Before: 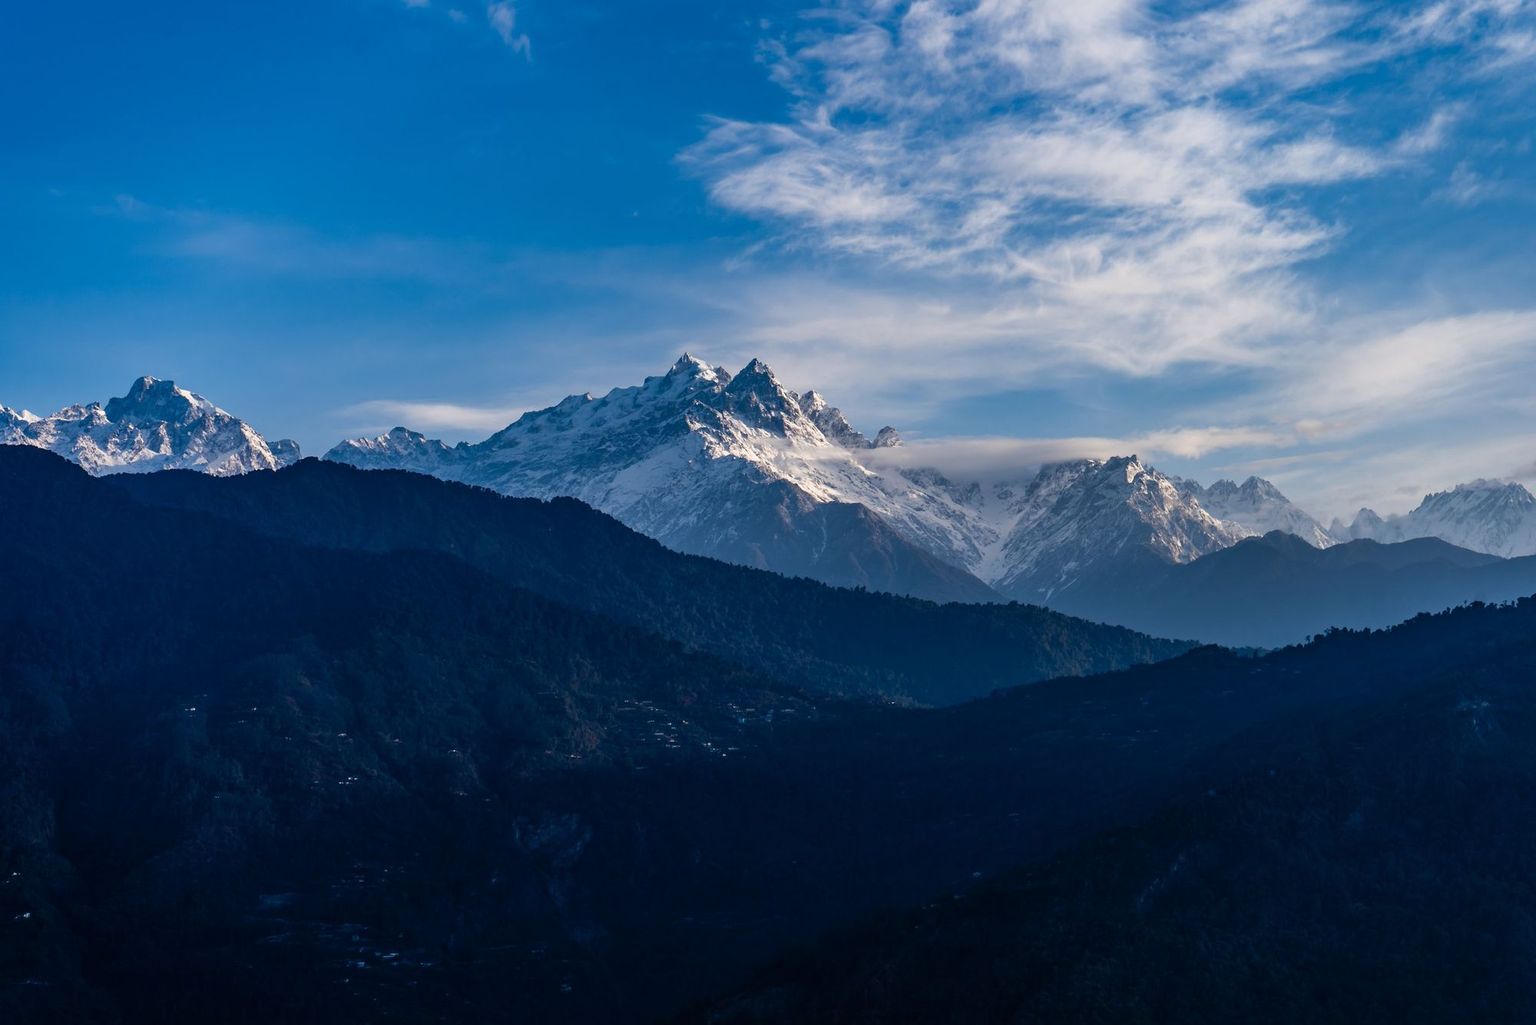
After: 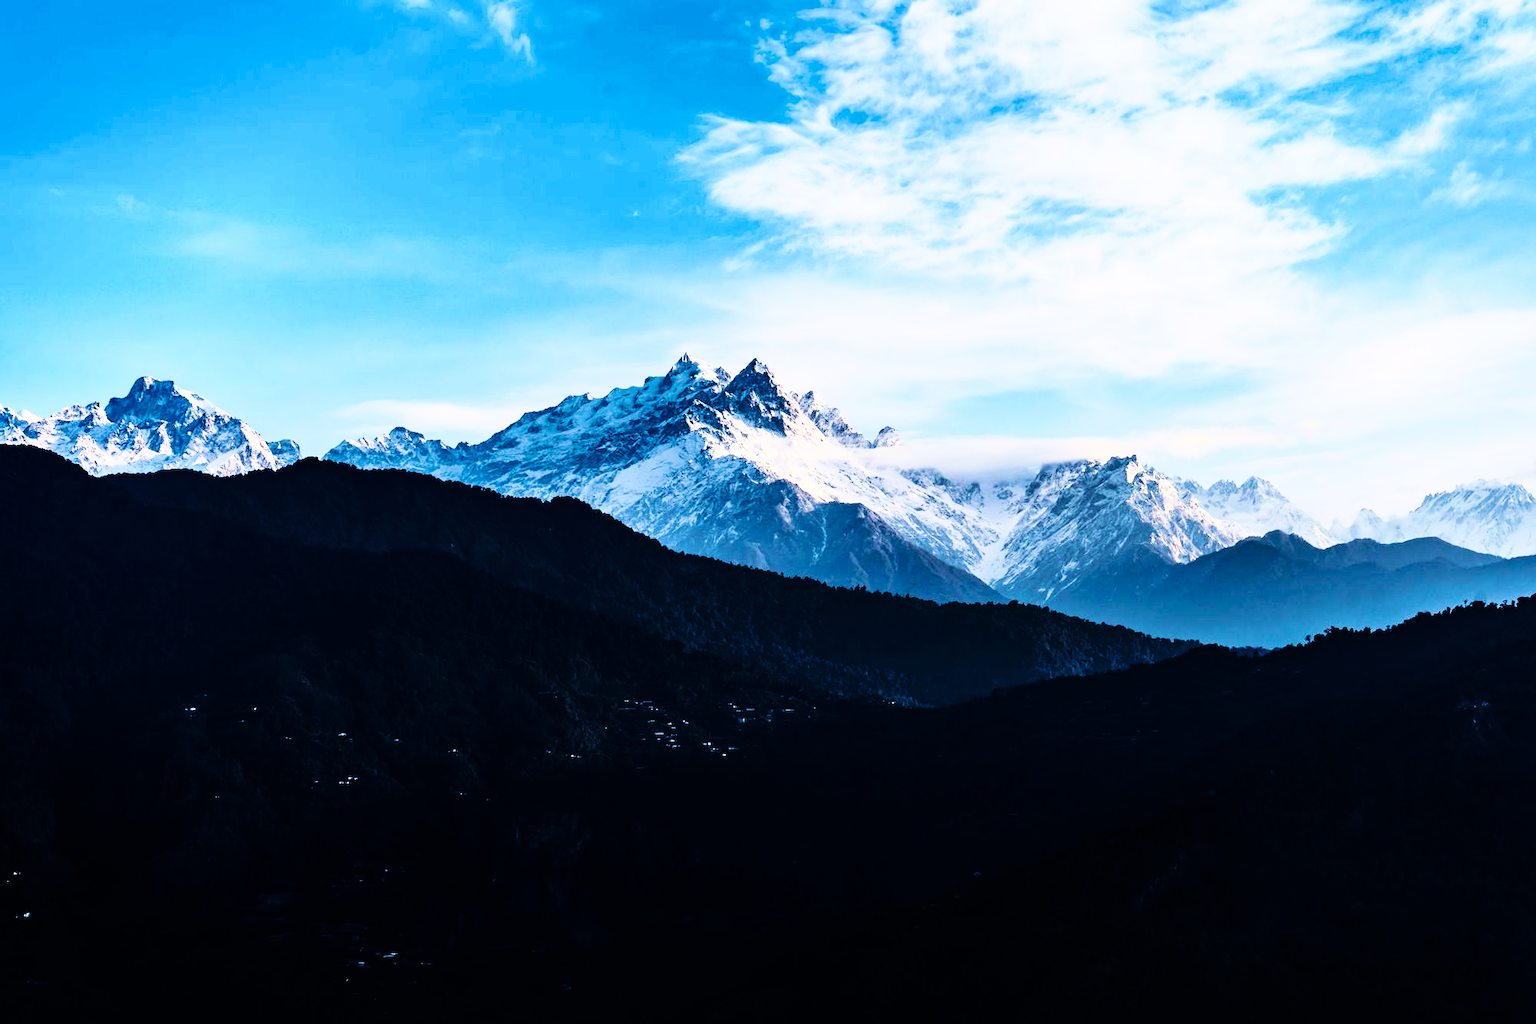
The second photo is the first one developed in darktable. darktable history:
rotate and perspective: crop left 0, crop top 0
velvia: strength 45%
base curve: curves: ch0 [(0, 0) (0.036, 0.025) (0.121, 0.166) (0.206, 0.329) (0.605, 0.79) (1, 1)], preserve colors none
rgb curve: curves: ch0 [(0, 0) (0.21, 0.15) (0.24, 0.21) (0.5, 0.75) (0.75, 0.96) (0.89, 0.99) (1, 1)]; ch1 [(0, 0.02) (0.21, 0.13) (0.25, 0.2) (0.5, 0.67) (0.75, 0.9) (0.89, 0.97) (1, 1)]; ch2 [(0, 0.02) (0.21, 0.13) (0.25, 0.2) (0.5, 0.67) (0.75, 0.9) (0.89, 0.97) (1, 1)], compensate middle gray true
